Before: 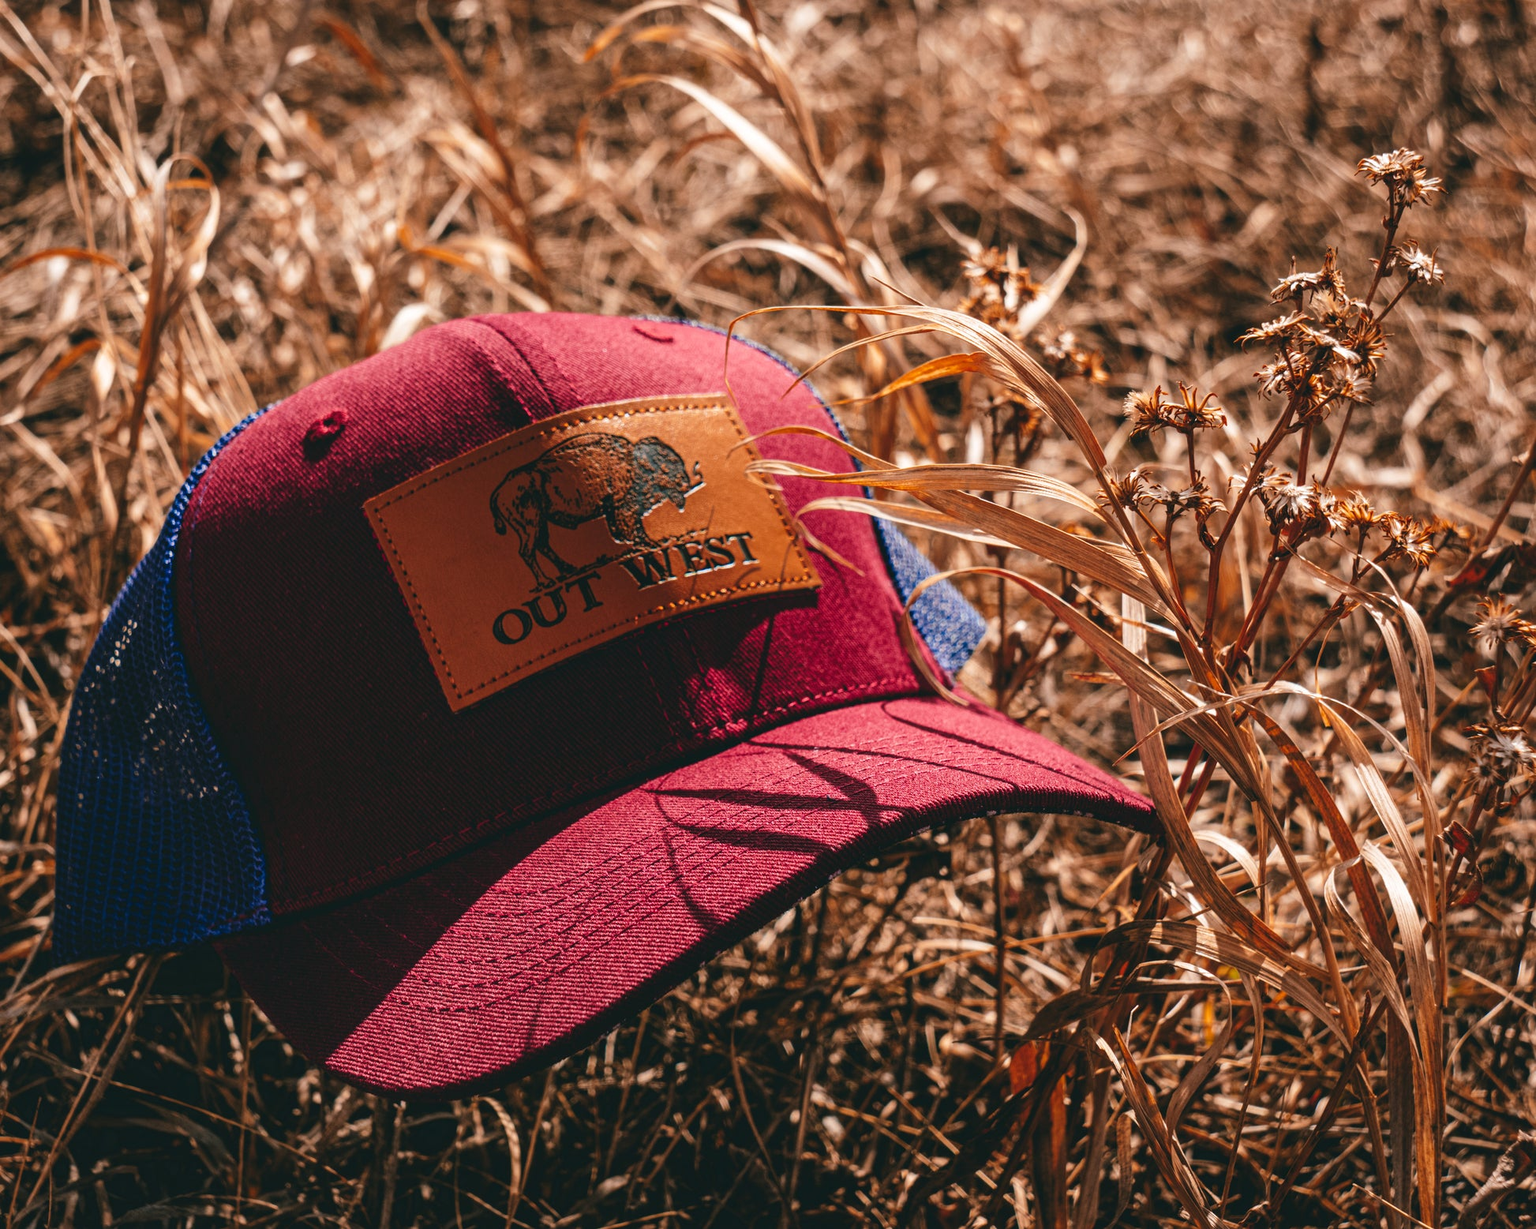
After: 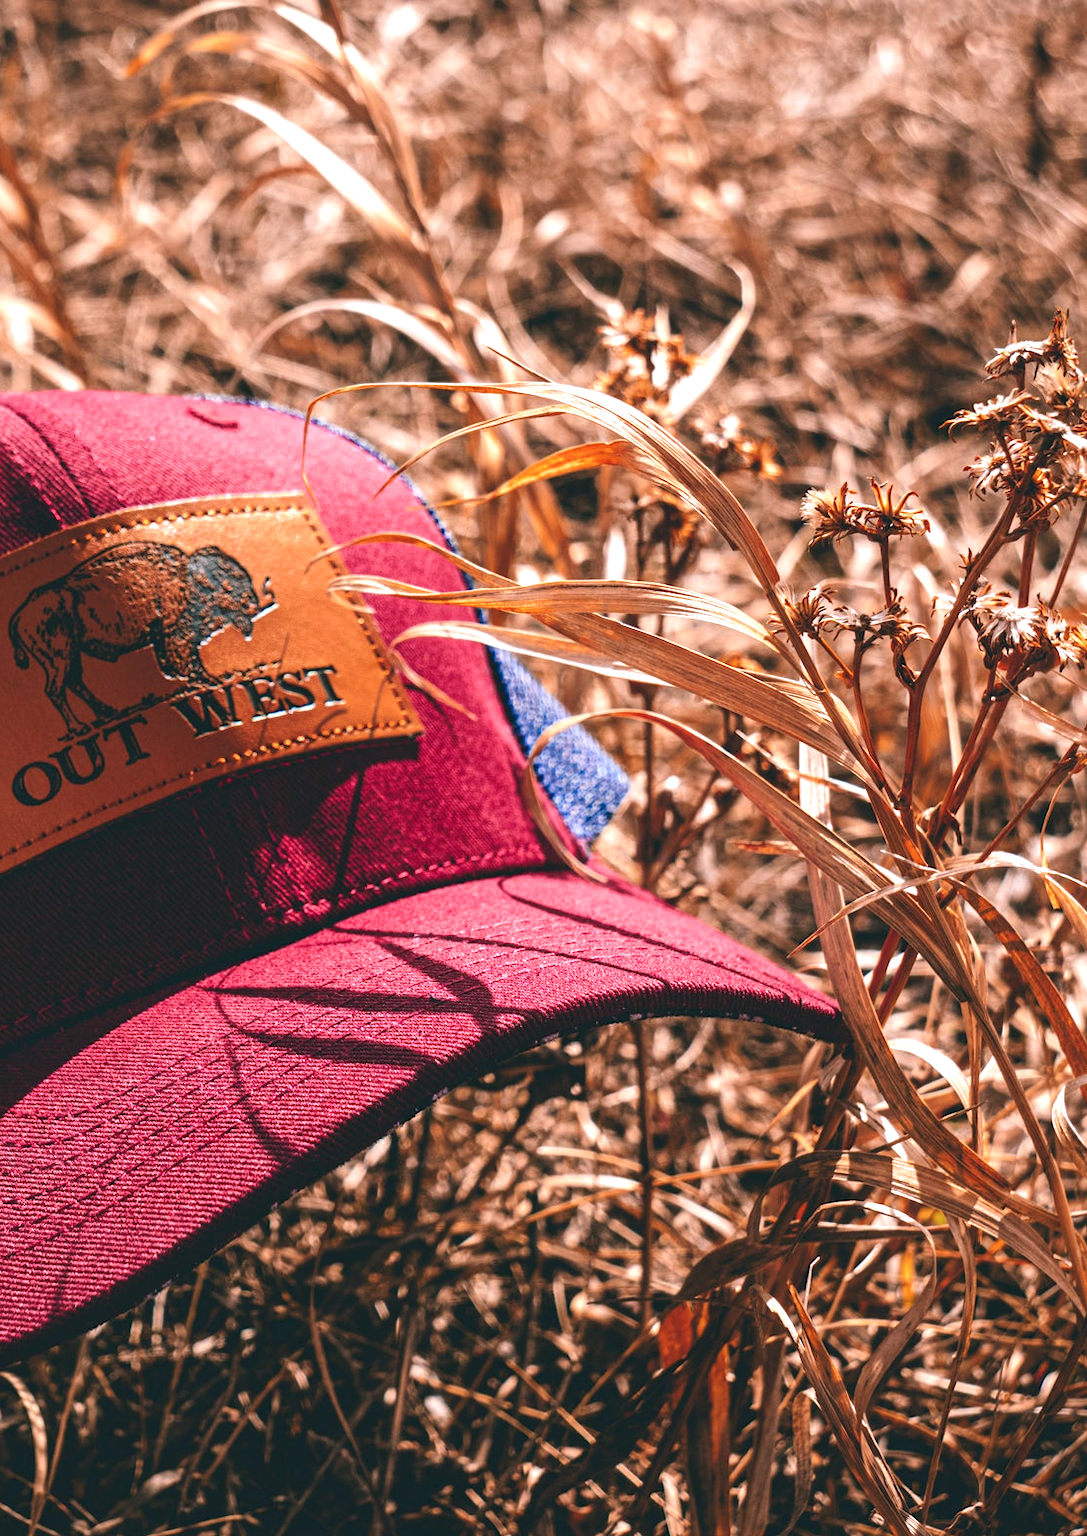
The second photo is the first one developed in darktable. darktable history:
crop: left 31.458%, top 0%, right 11.876%
exposure: exposure 0.6 EV, compensate highlight preservation false
color calibration: illuminant as shot in camera, x 0.358, y 0.373, temperature 4628.91 K
